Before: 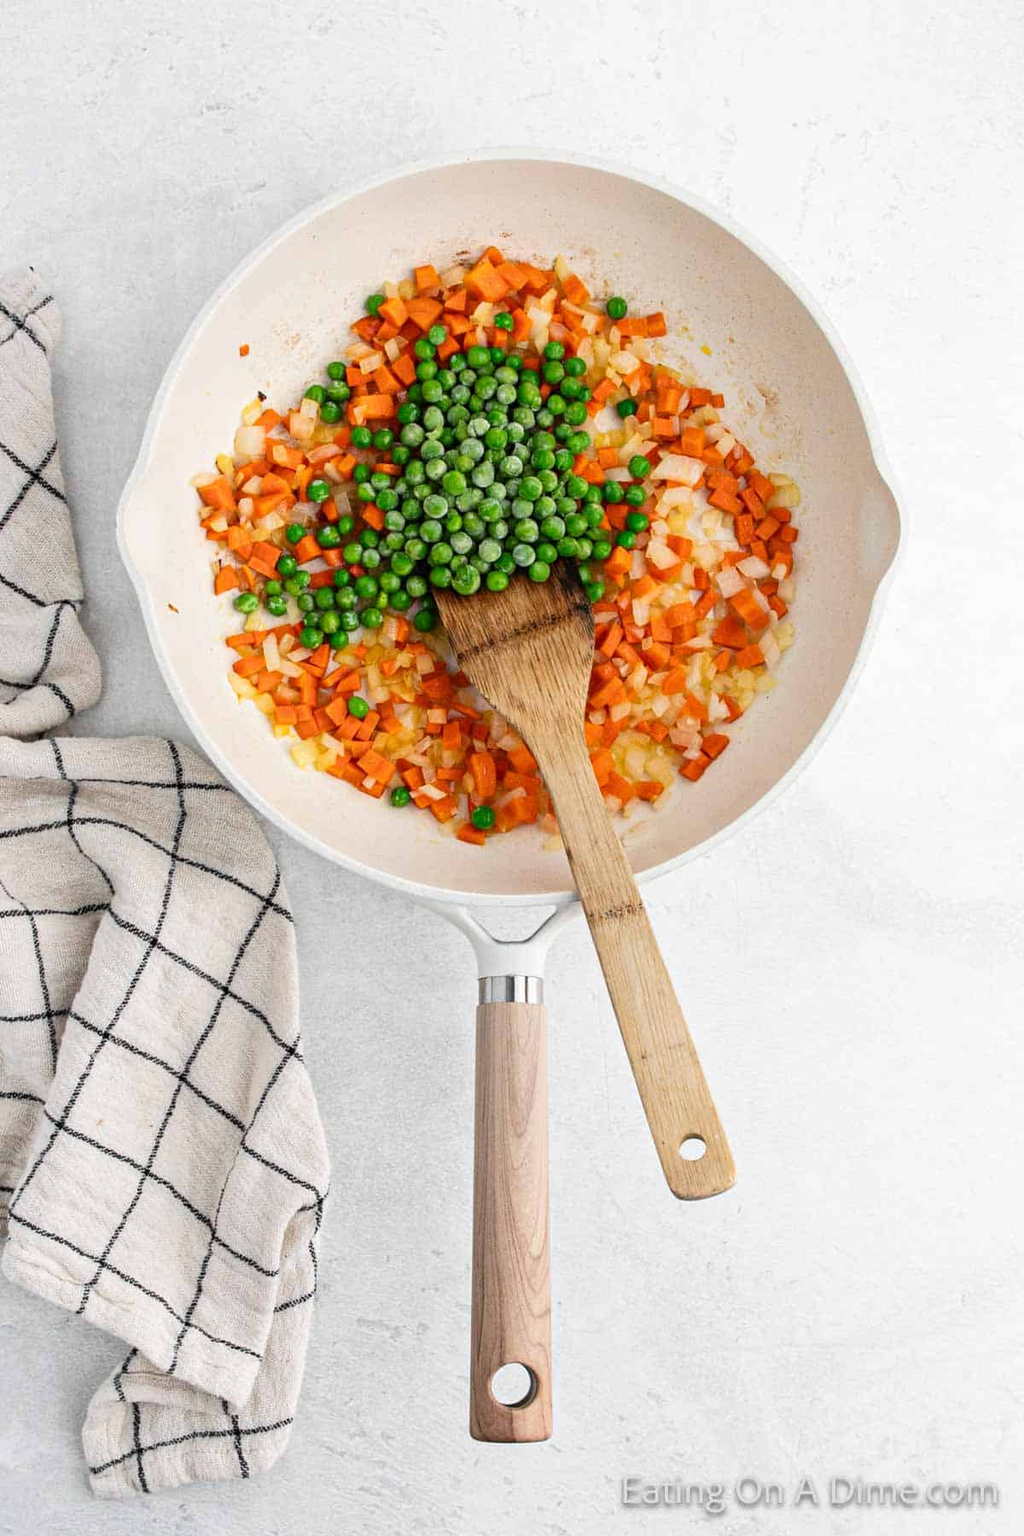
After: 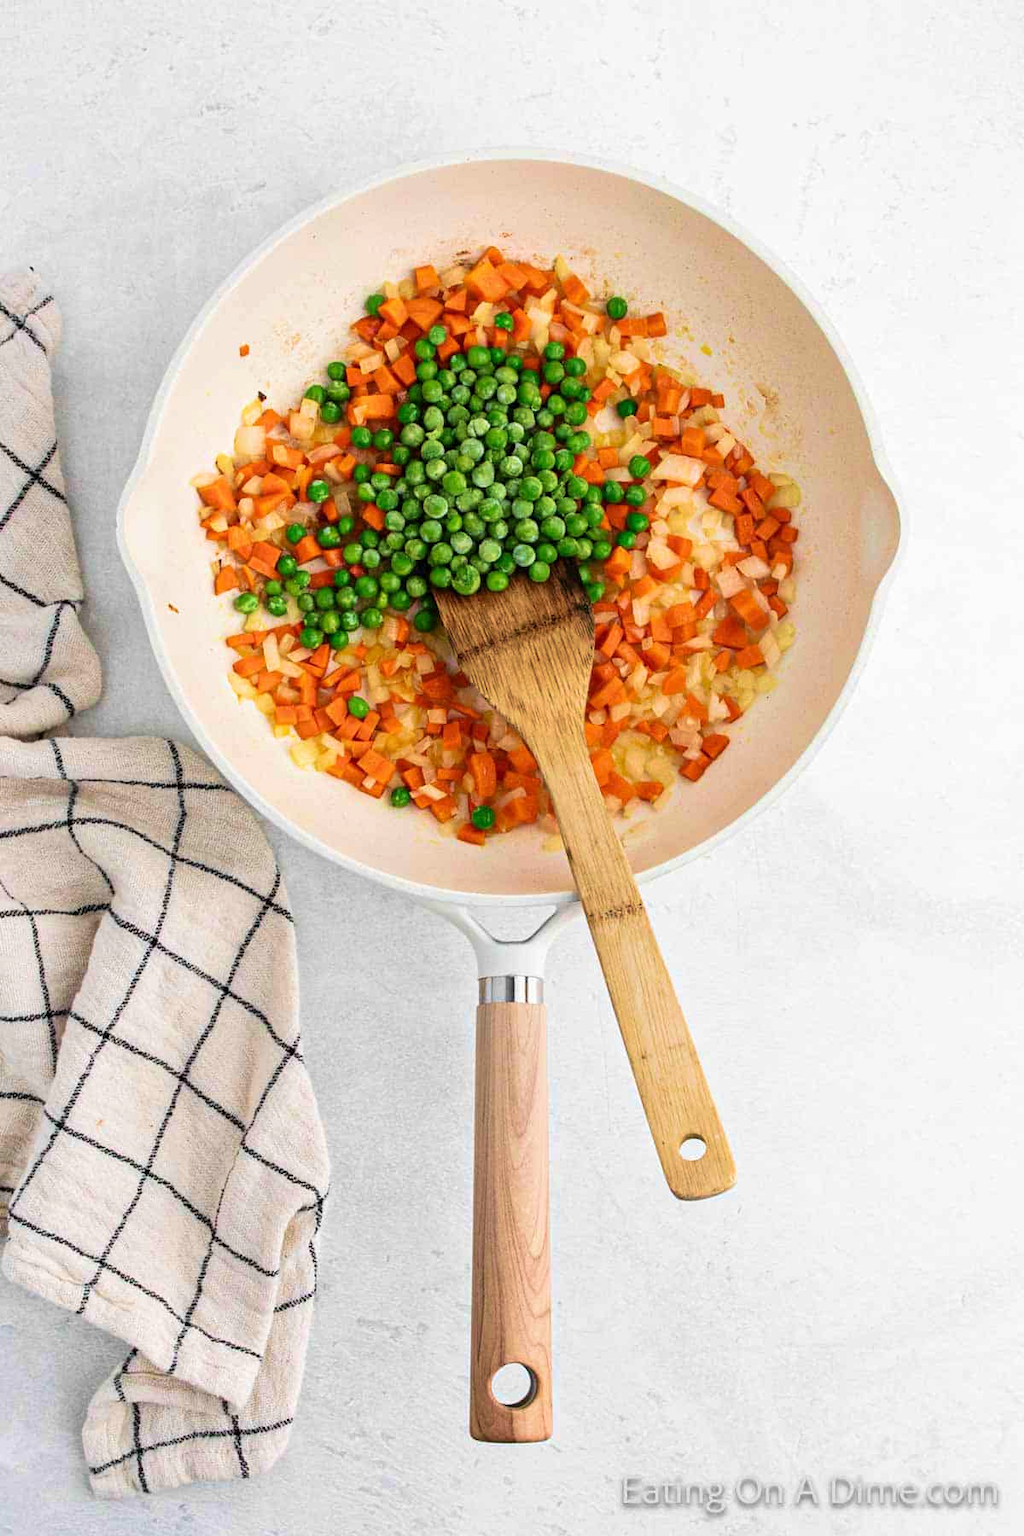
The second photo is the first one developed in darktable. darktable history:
velvia: strength 67.43%, mid-tones bias 0.975
